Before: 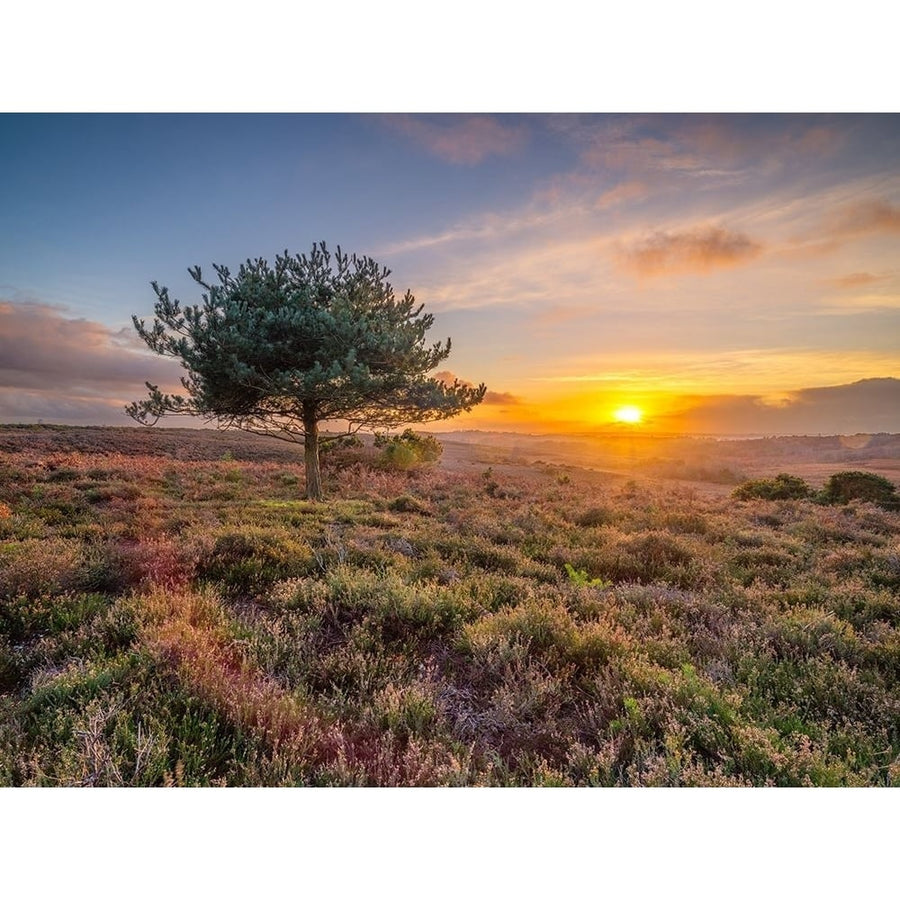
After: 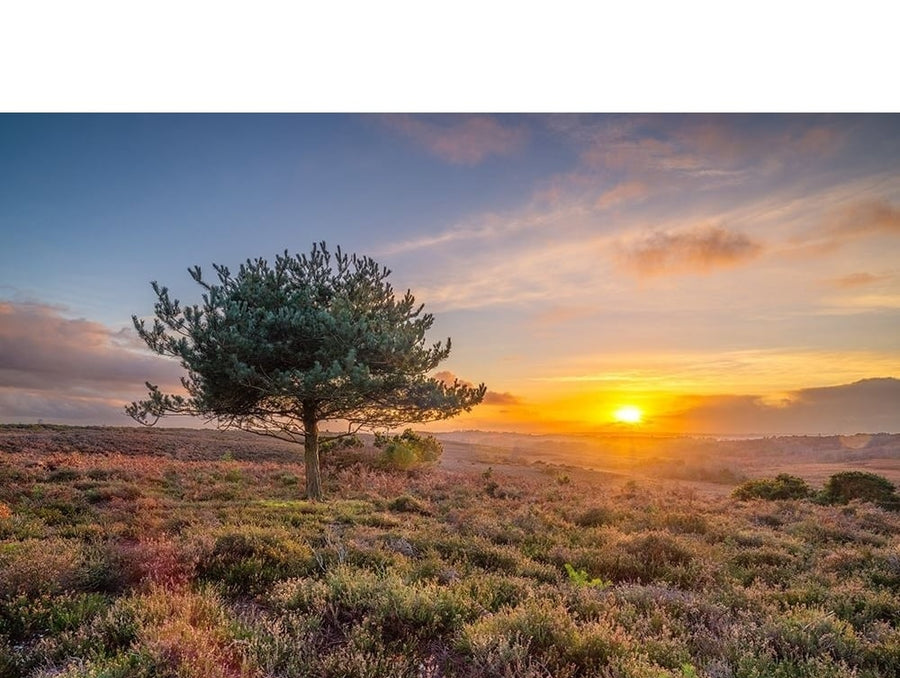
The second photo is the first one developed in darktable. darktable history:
crop: bottom 24.567%
